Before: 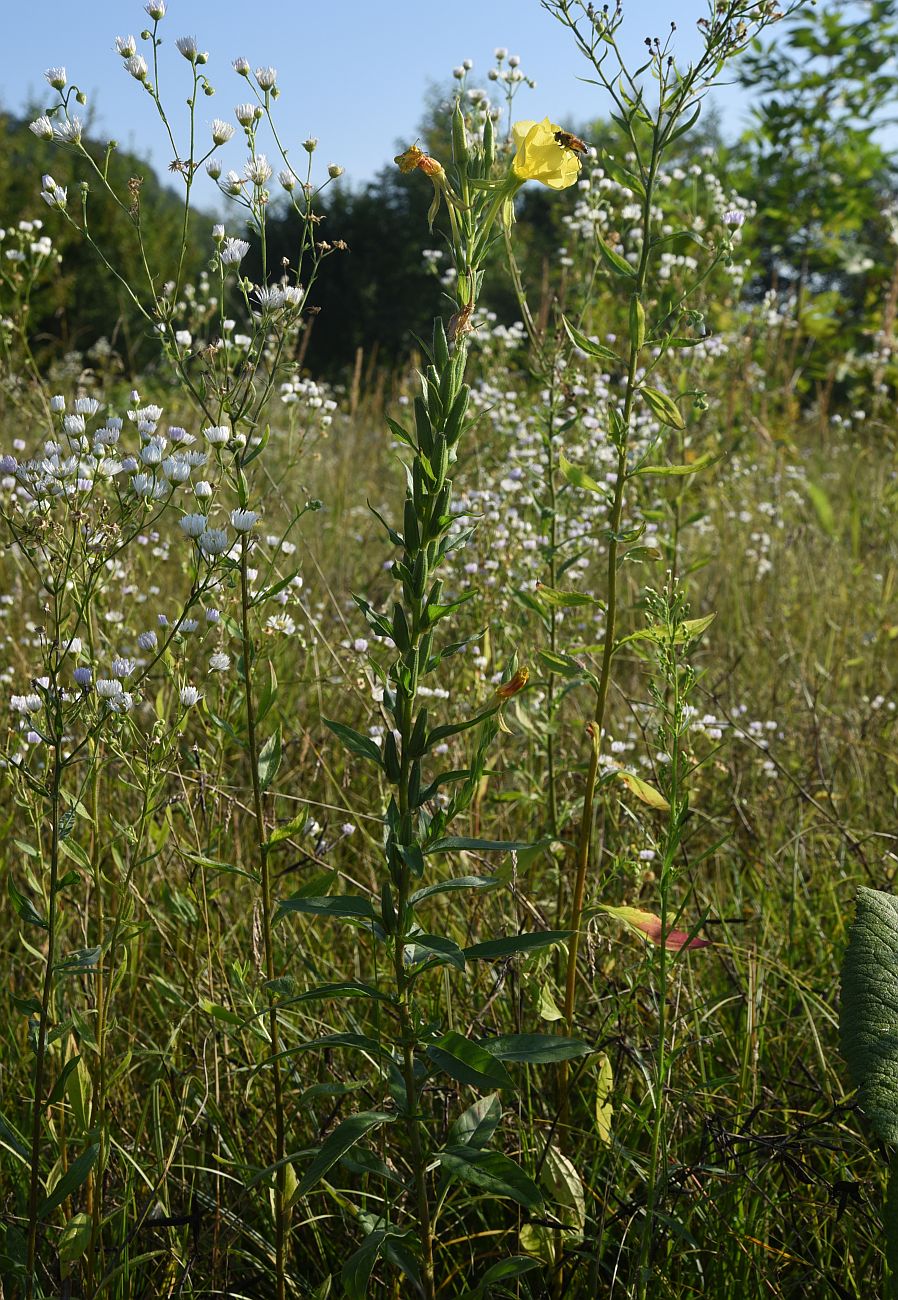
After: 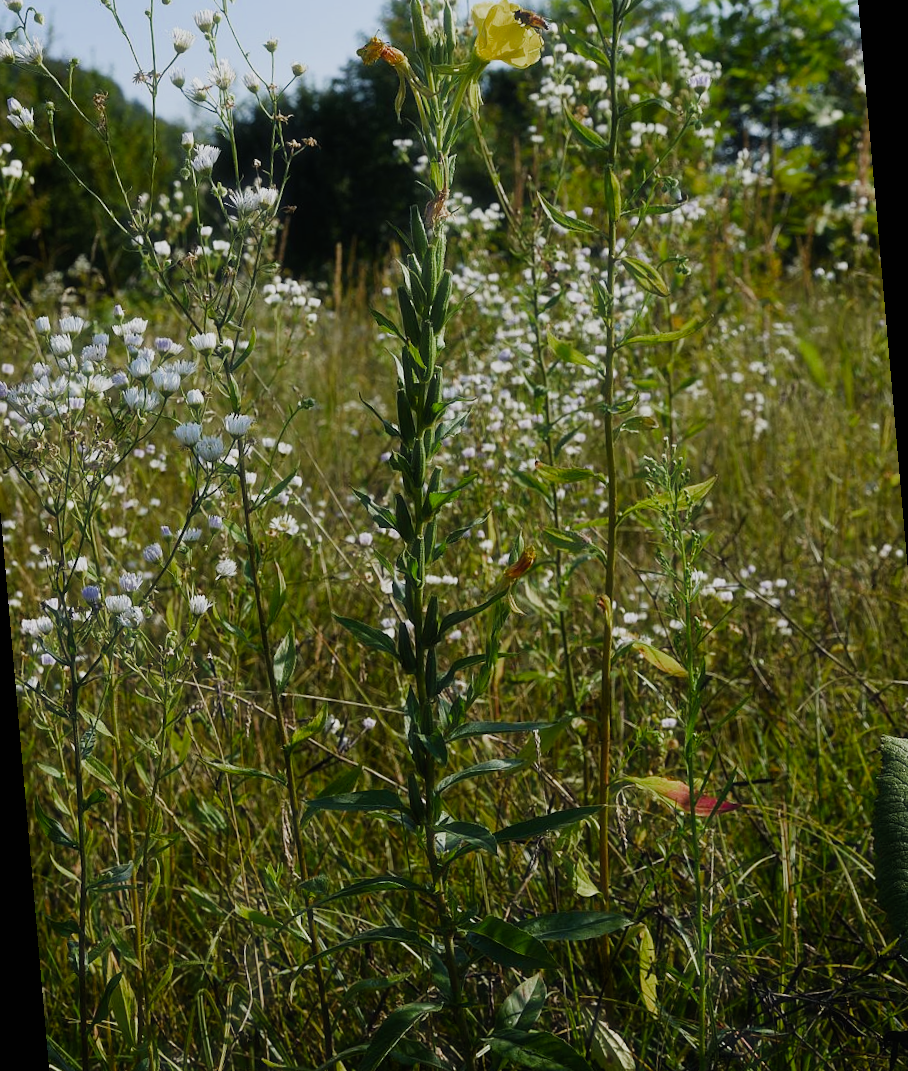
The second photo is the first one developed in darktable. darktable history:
tone equalizer: on, module defaults
haze removal: strength -0.1, adaptive false
sigmoid: on, module defaults
rotate and perspective: rotation -5°, crop left 0.05, crop right 0.952, crop top 0.11, crop bottom 0.89
color zones: curves: ch0 [(0.27, 0.396) (0.563, 0.504) (0.75, 0.5) (0.787, 0.307)]
